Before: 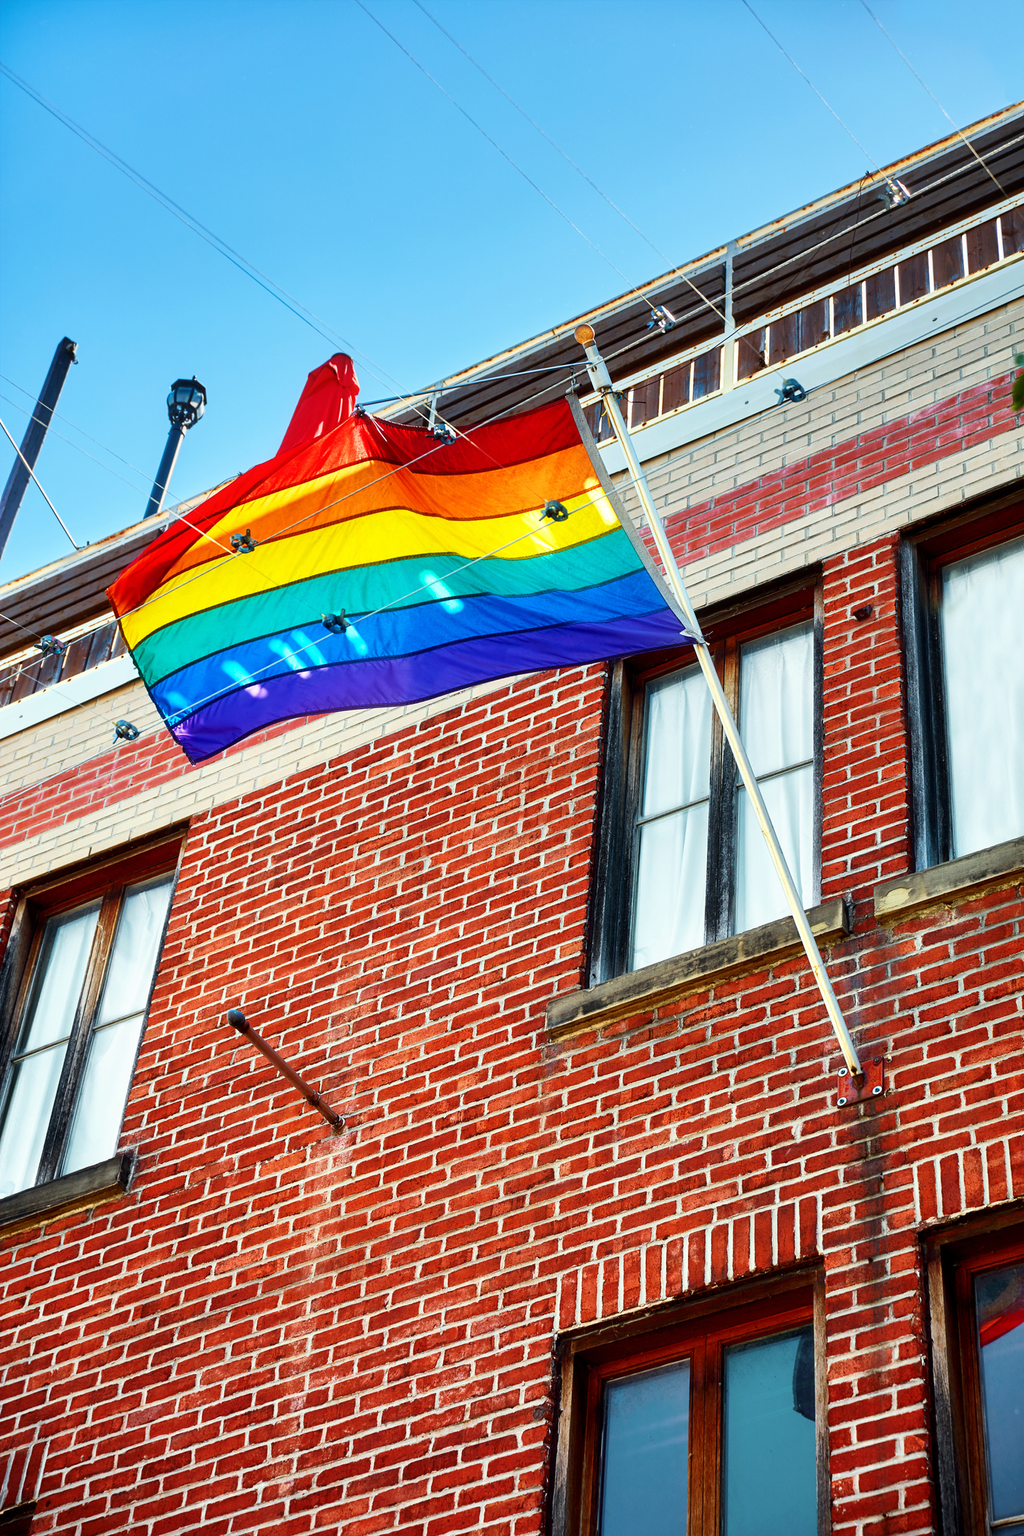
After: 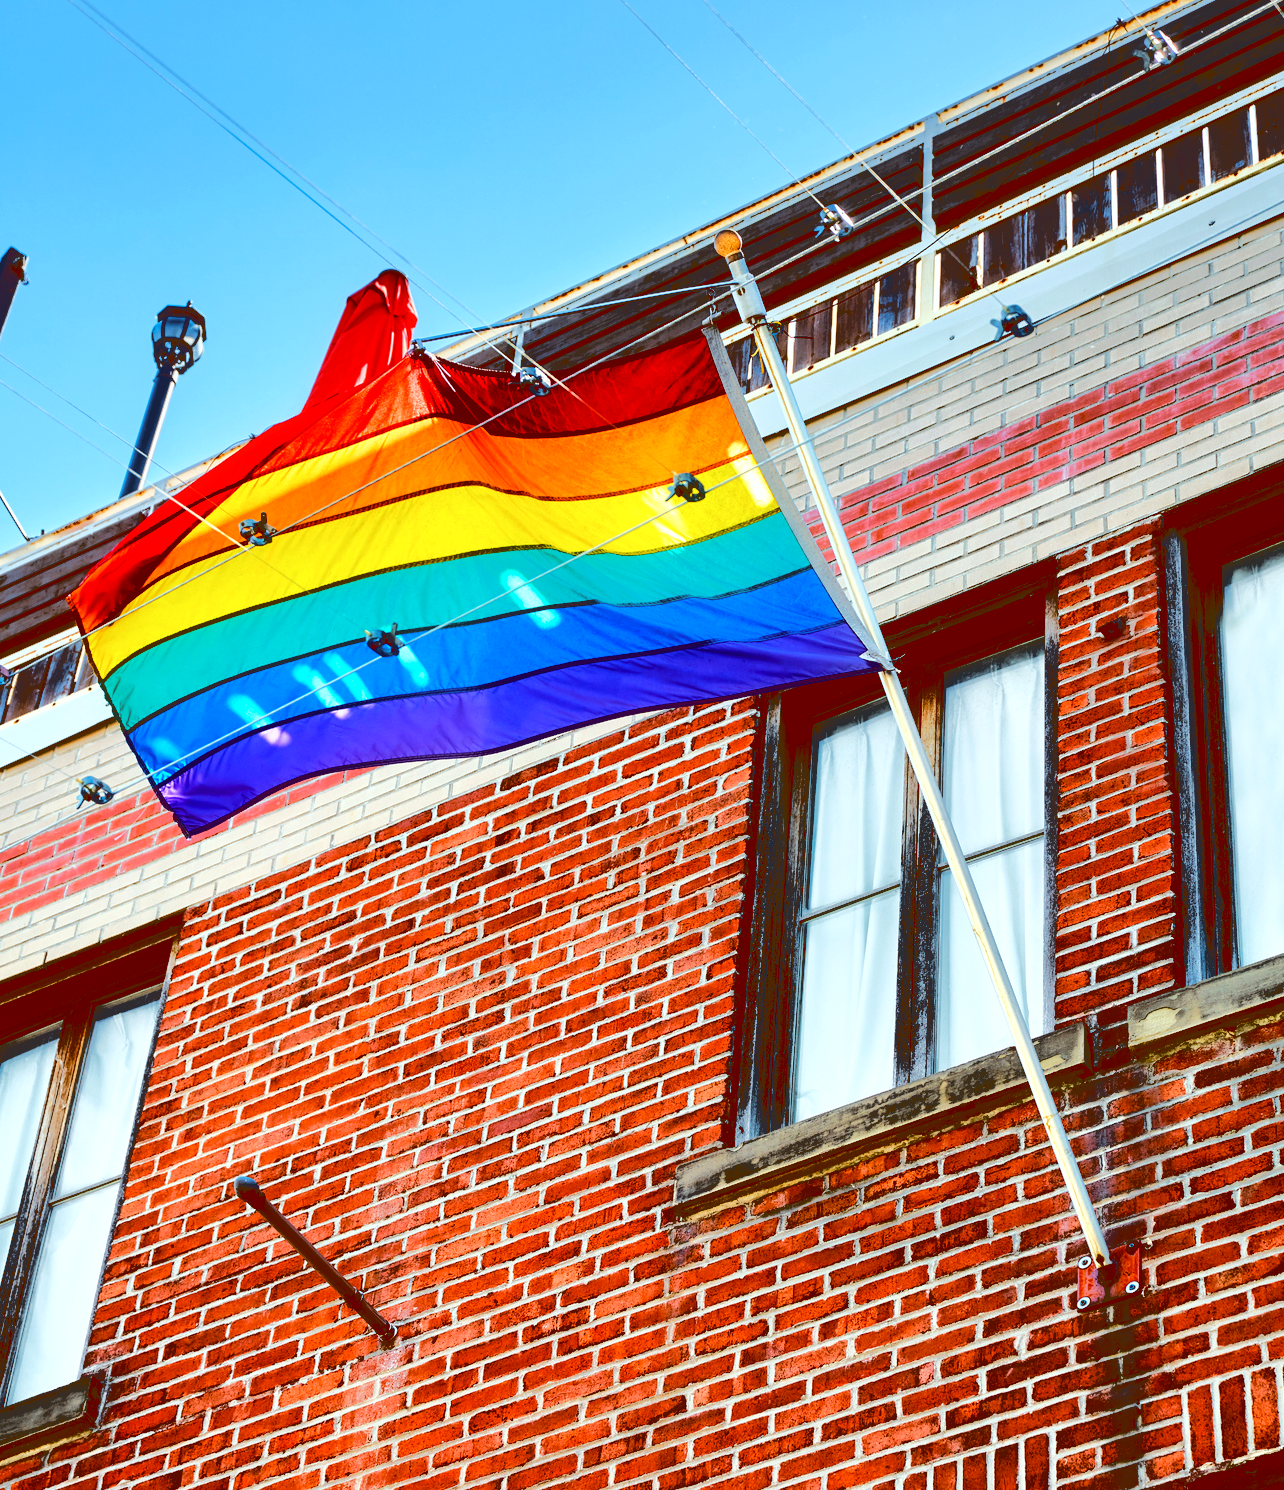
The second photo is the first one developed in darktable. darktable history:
base curve: curves: ch0 [(0.065, 0.026) (0.236, 0.358) (0.53, 0.546) (0.777, 0.841) (0.924, 0.992)], preserve colors average RGB
crop: left 5.596%, top 10.314%, right 3.534%, bottom 19.395%
color balance: lift [1, 1.015, 1.004, 0.985], gamma [1, 0.958, 0.971, 1.042], gain [1, 0.956, 0.977, 1.044]
